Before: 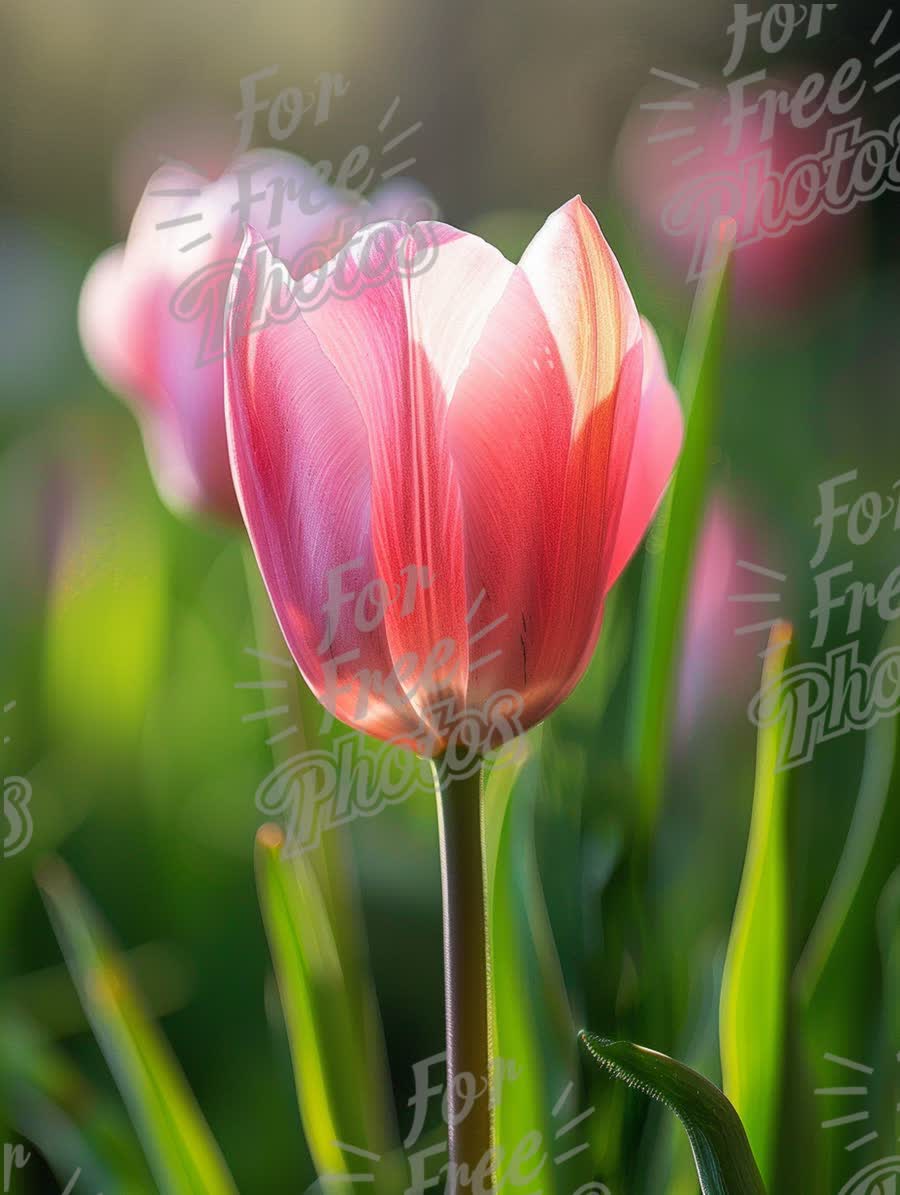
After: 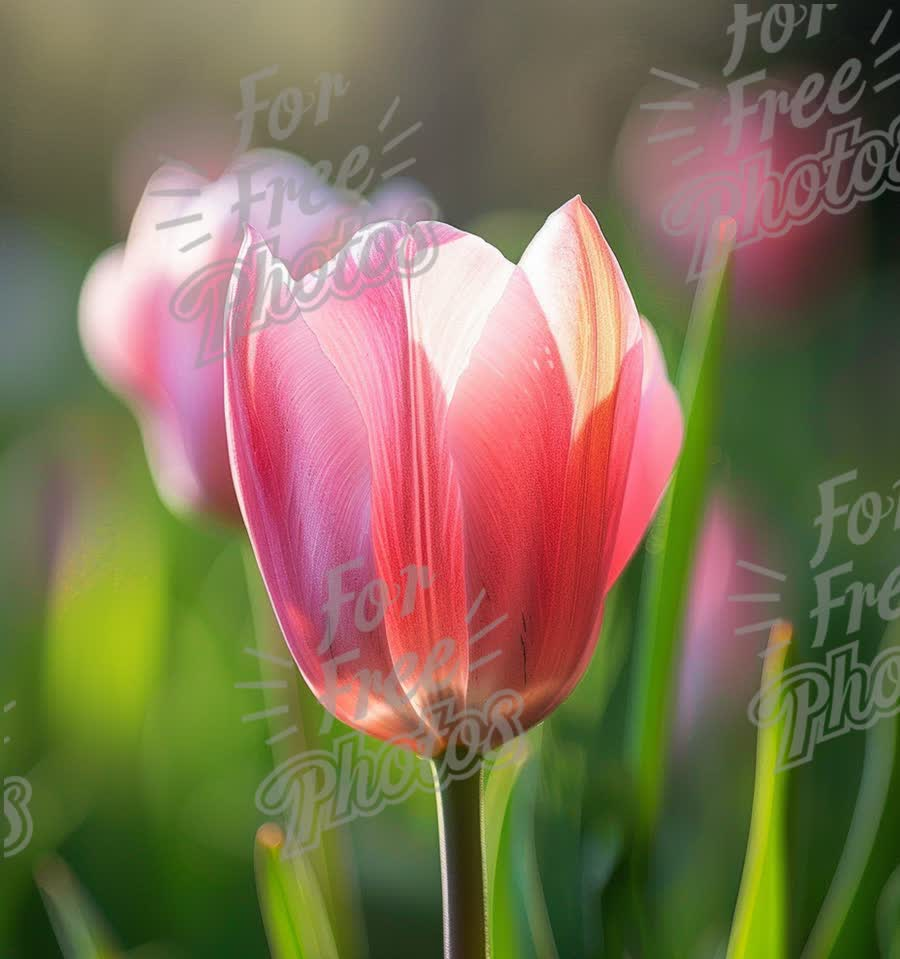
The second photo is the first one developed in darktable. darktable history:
crop: bottom 19.68%
